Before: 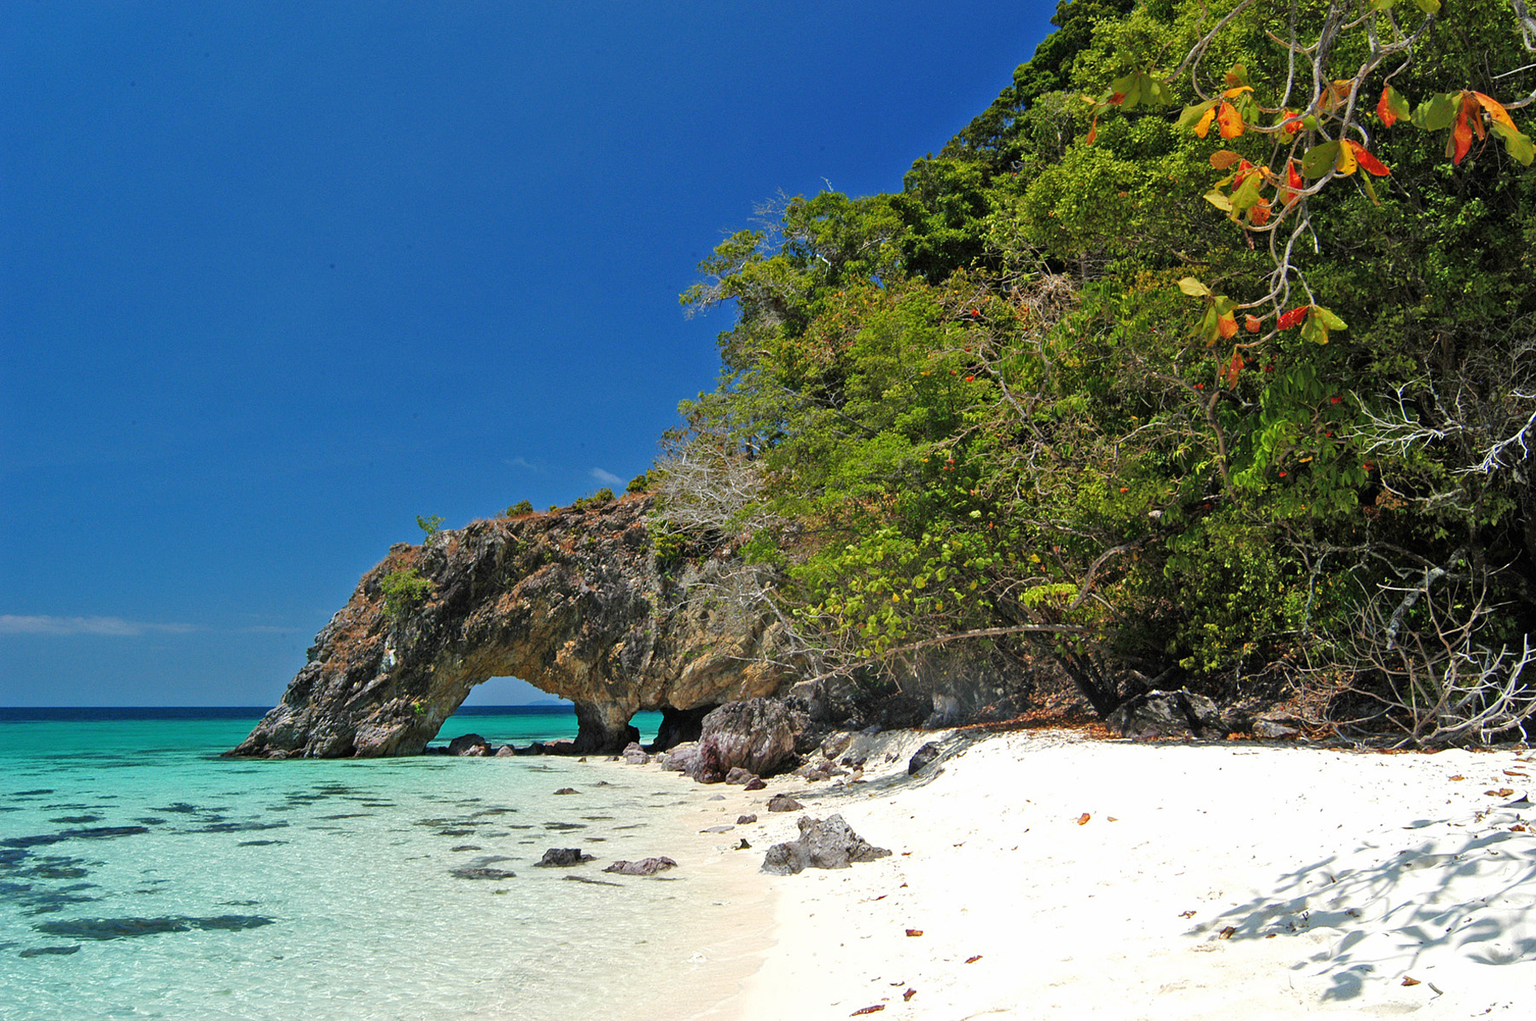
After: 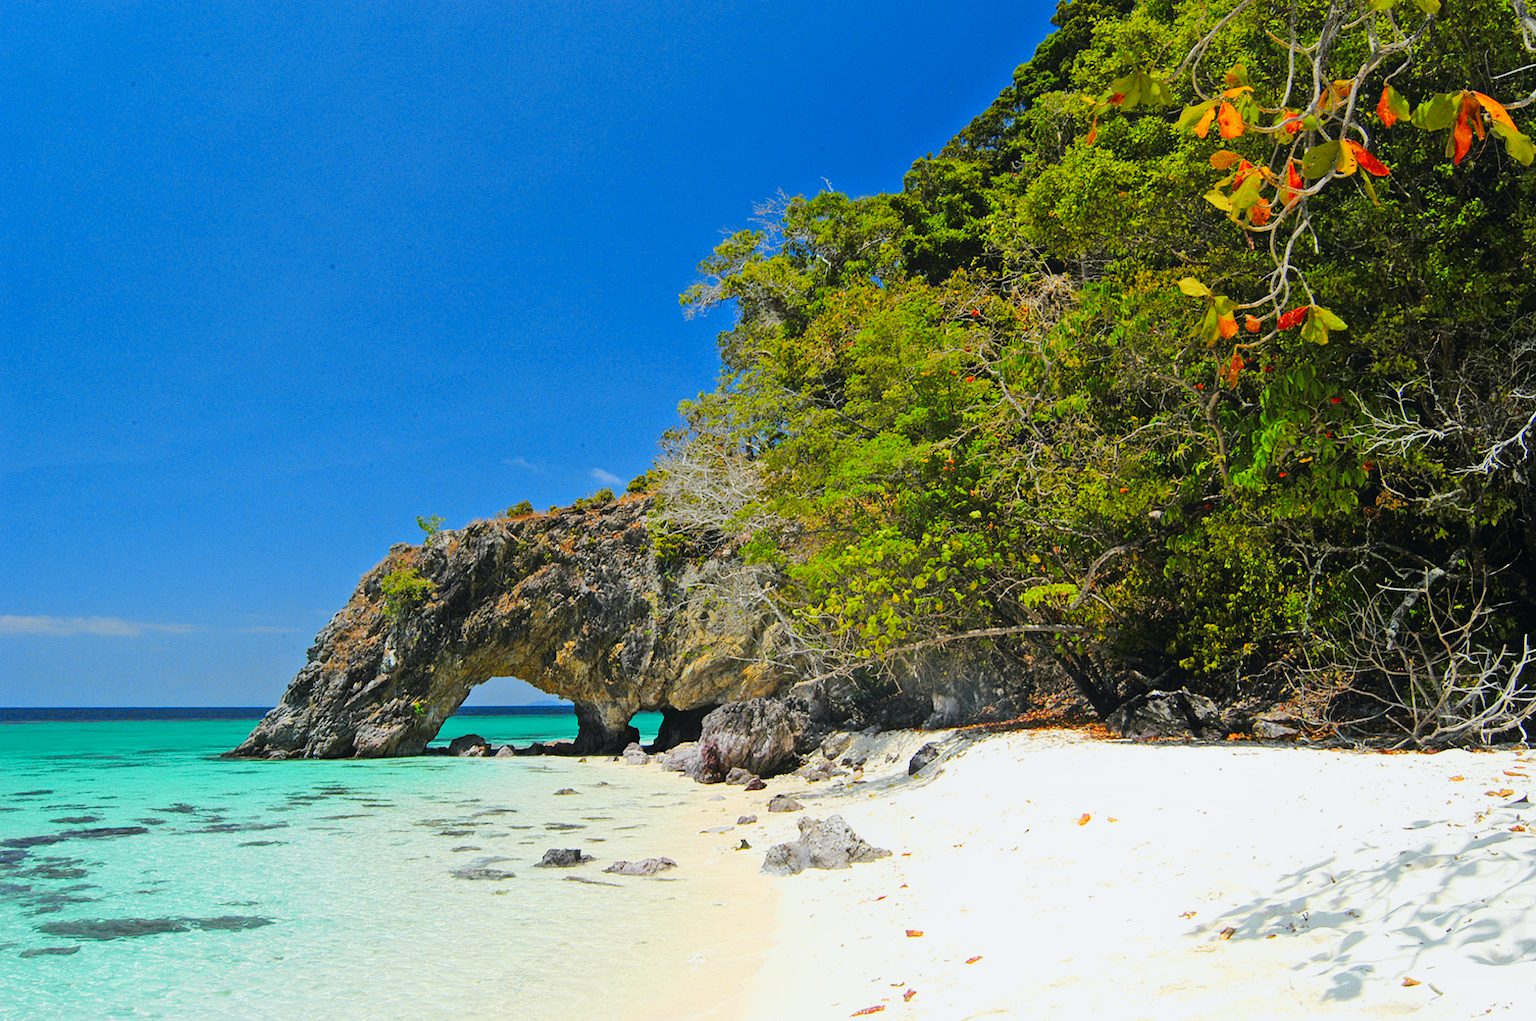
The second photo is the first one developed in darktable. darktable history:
tone curve: curves: ch0 [(0, 0) (0.11, 0.081) (0.256, 0.259) (0.398, 0.475) (0.498, 0.611) (0.65, 0.757) (0.835, 0.883) (1, 0.961)]; ch1 [(0, 0) (0.346, 0.307) (0.408, 0.369) (0.453, 0.457) (0.482, 0.479) (0.502, 0.498) (0.521, 0.51) (0.553, 0.554) (0.618, 0.65) (0.693, 0.727) (1, 1)]; ch2 [(0, 0) (0.366, 0.337) (0.434, 0.46) (0.485, 0.494) (0.5, 0.494) (0.511, 0.508) (0.537, 0.55) (0.579, 0.599) (0.621, 0.693) (1, 1)], color space Lab, independent channels, preserve colors none
exposure: compensate highlight preservation false
contrast equalizer: y [[0.46, 0.454, 0.451, 0.451, 0.455, 0.46], [0.5 ×6], [0.5 ×6], [0 ×6], [0 ×6]]
